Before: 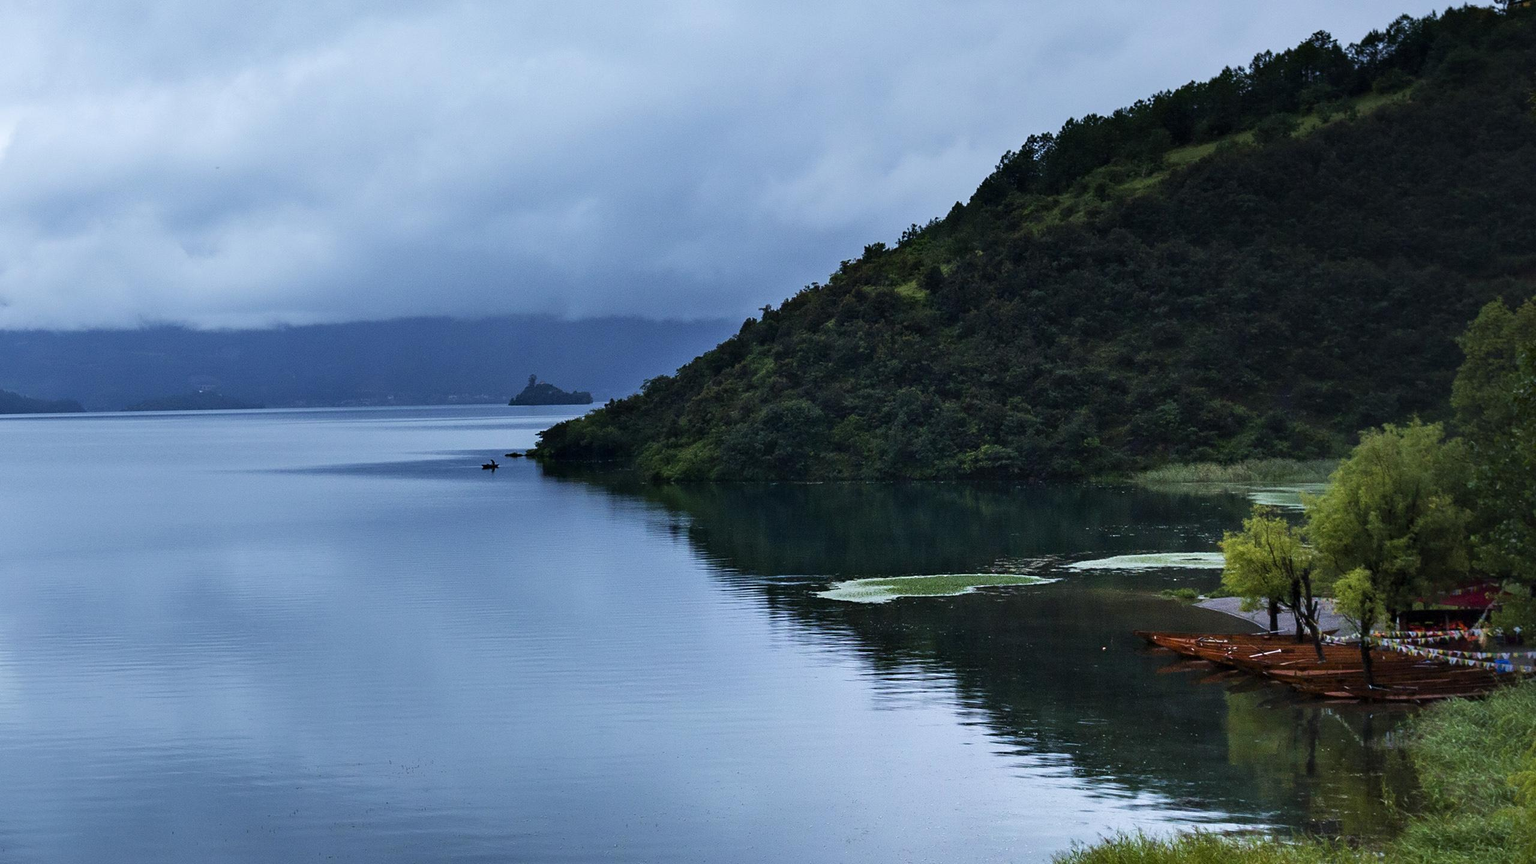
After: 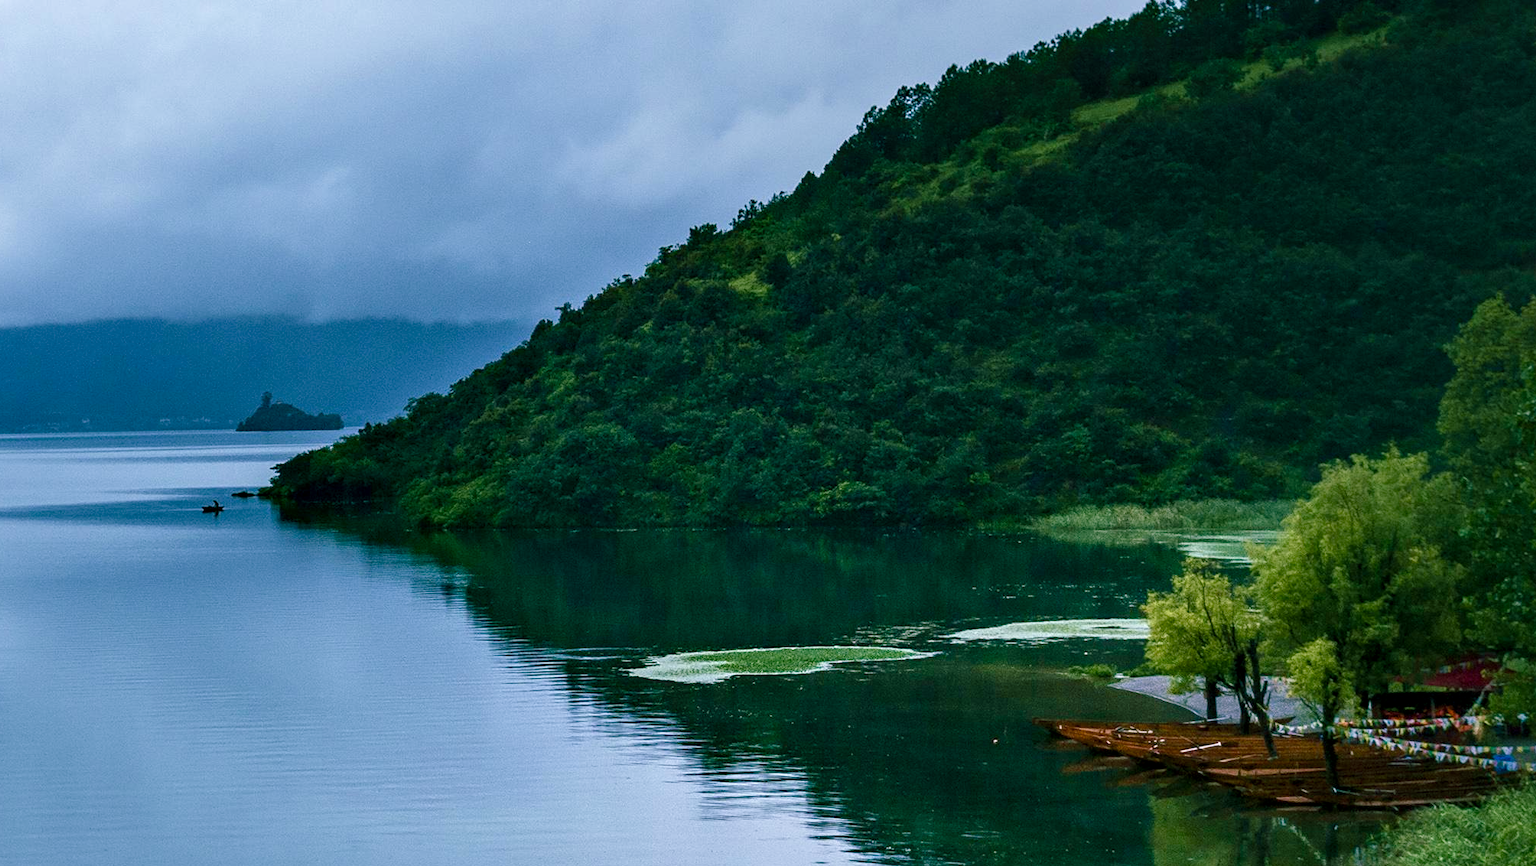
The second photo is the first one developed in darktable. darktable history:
color balance rgb: shadows lift › chroma 11.433%, shadows lift › hue 132.37°, perceptual saturation grading › global saturation 20%, perceptual saturation grading › highlights -49.547%, perceptual saturation grading › shadows 24.674%, global vibrance 14.801%
local contrast: on, module defaults
crop and rotate: left 21.09%, top 7.821%, right 0.449%, bottom 13.474%
velvia: on, module defaults
exposure: exposure 0.127 EV, compensate highlight preservation false
